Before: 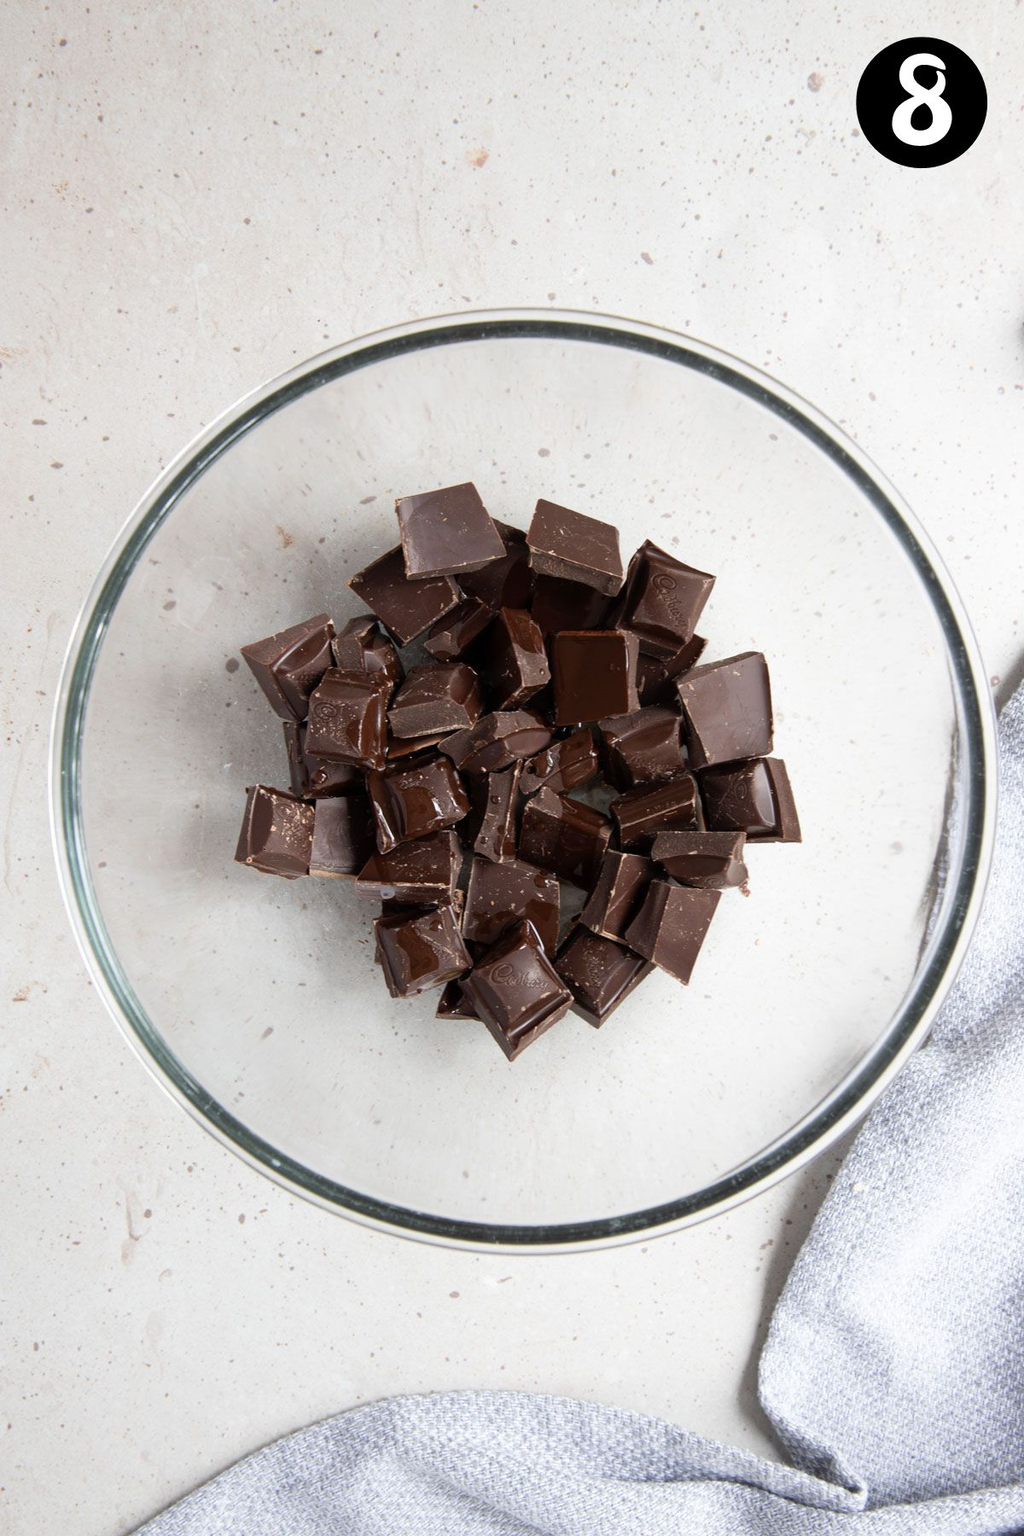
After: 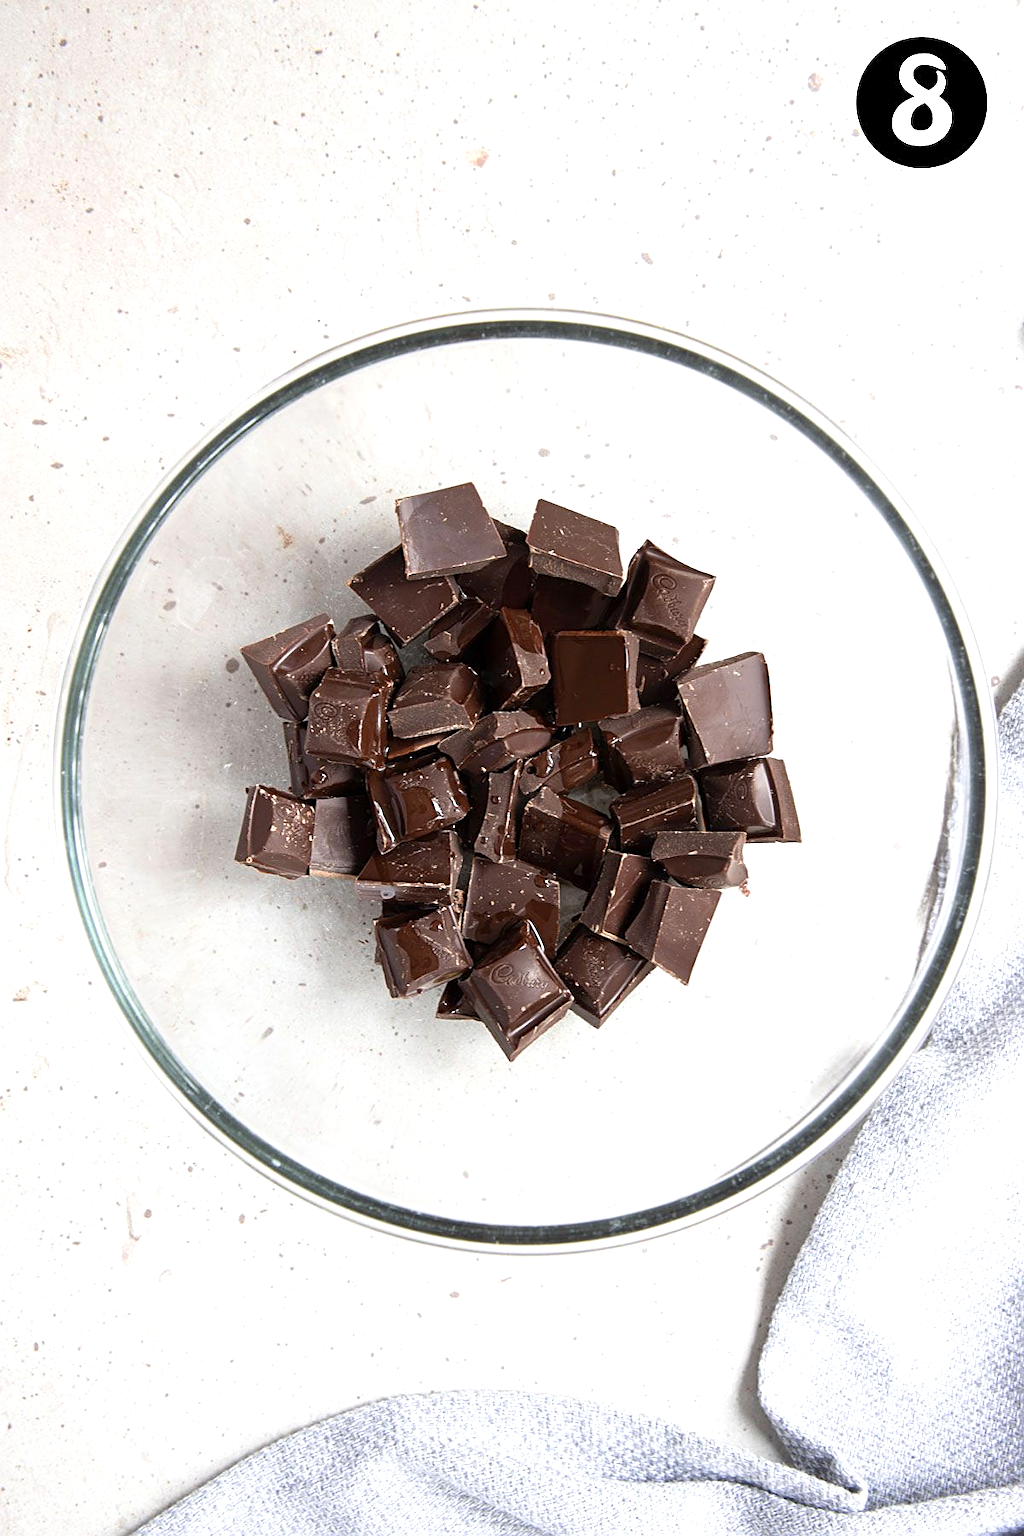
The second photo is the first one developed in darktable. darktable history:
exposure: exposure 0.506 EV, compensate highlight preservation false
sharpen: on, module defaults
